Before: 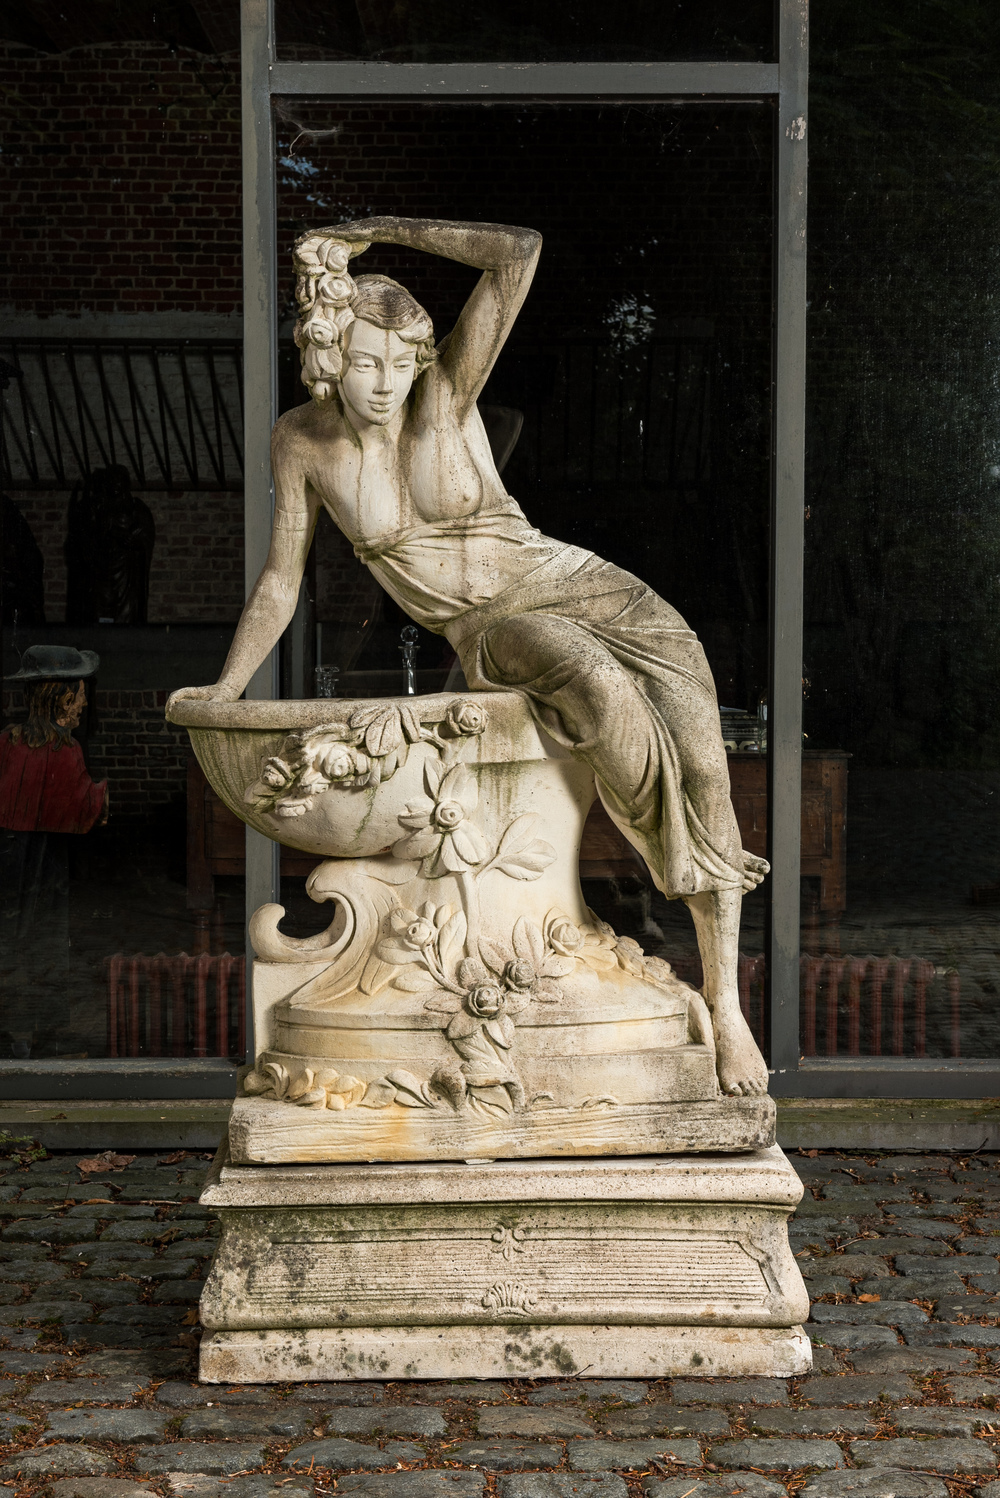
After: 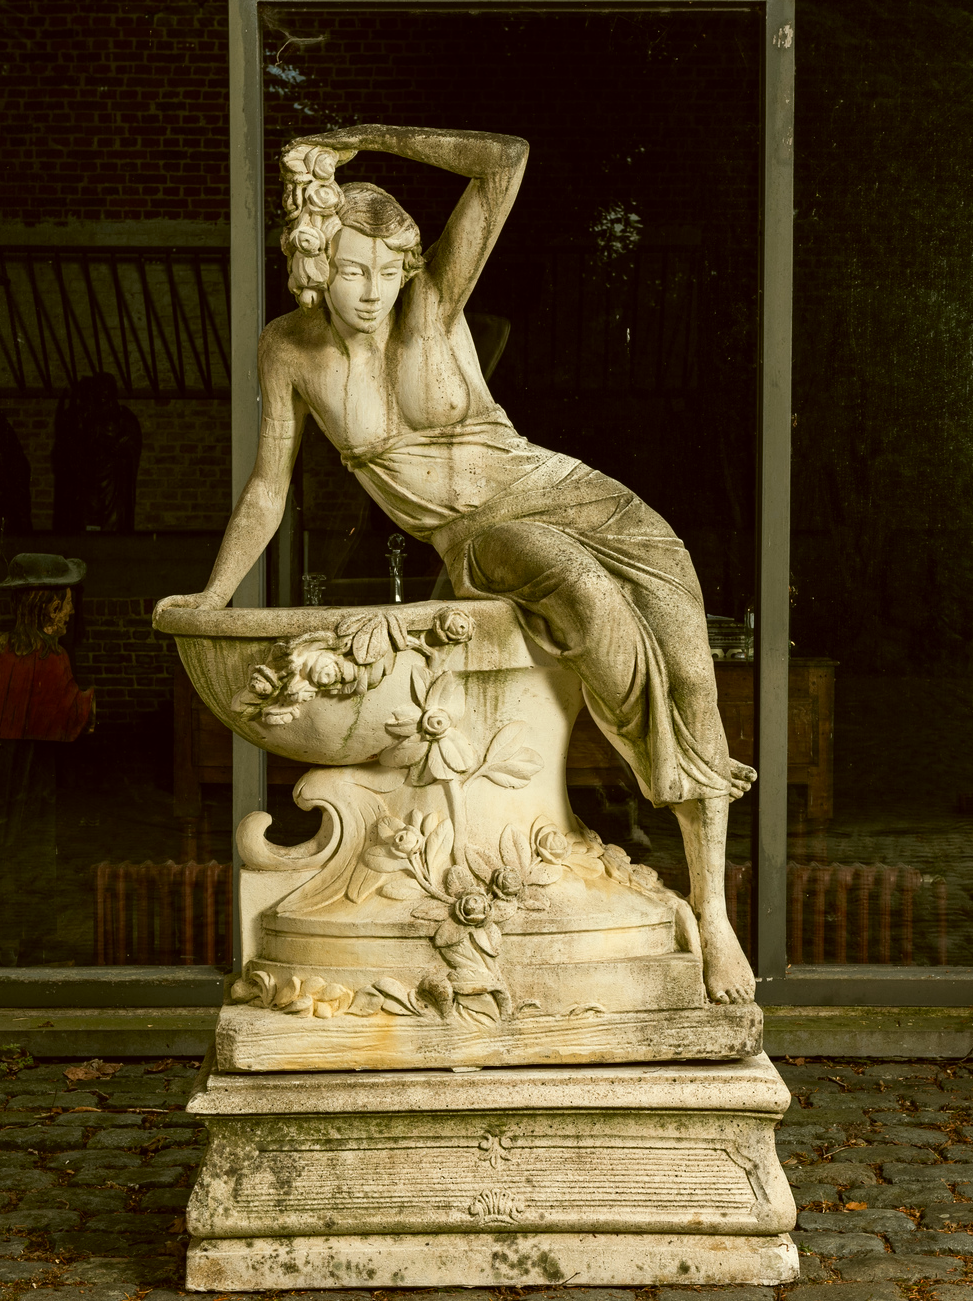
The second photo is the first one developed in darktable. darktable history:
crop: left 1.387%, top 6.169%, right 1.303%, bottom 6.918%
color correction: highlights a* -1.77, highlights b* 10.27, shadows a* 0.49, shadows b* 18.83
